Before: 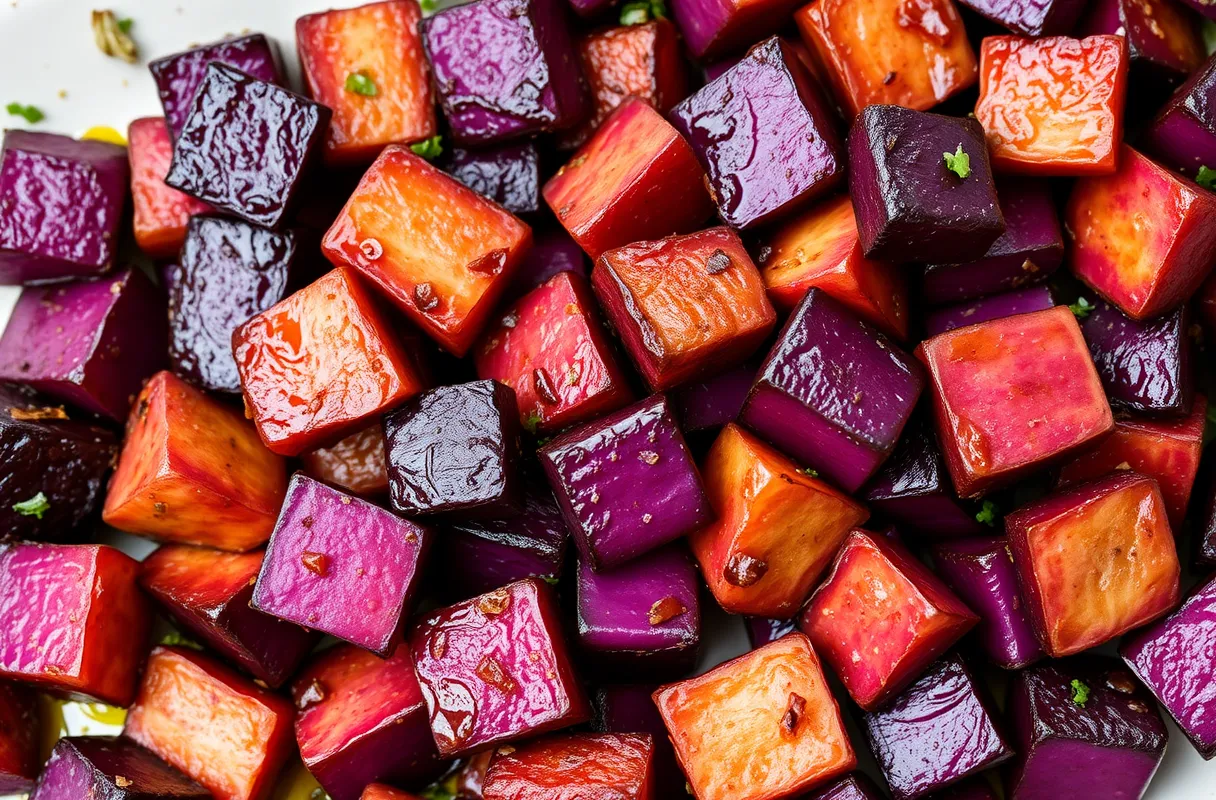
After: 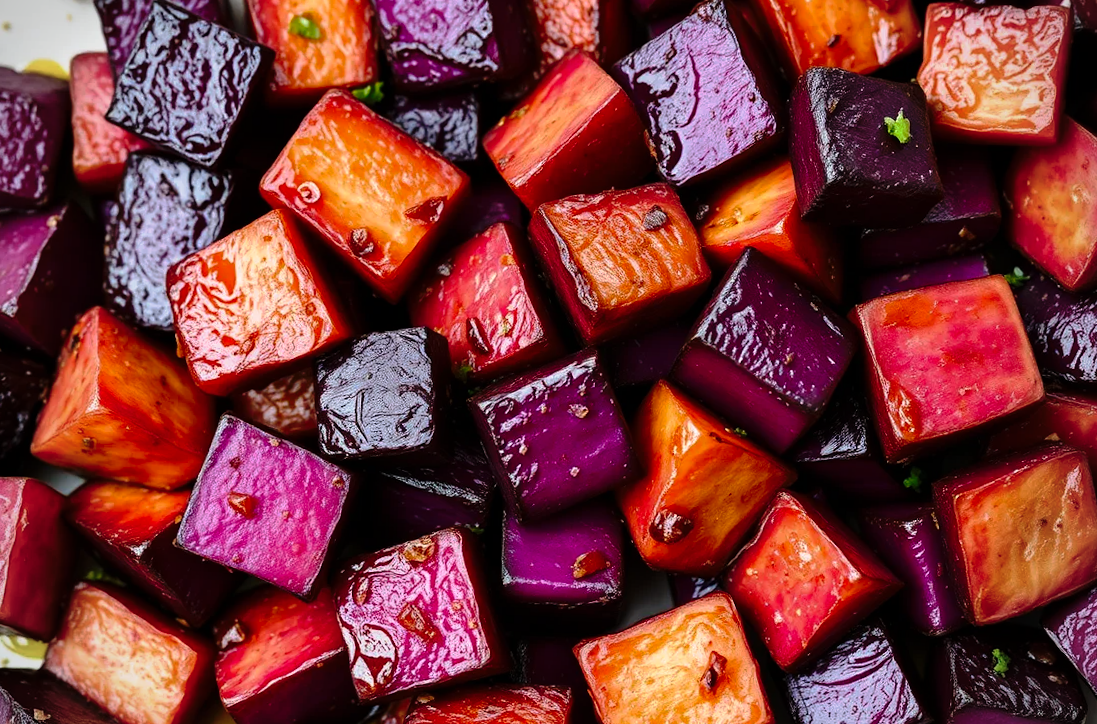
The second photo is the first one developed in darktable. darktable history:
crop and rotate: angle -2.14°, left 3.132%, top 3.645%, right 1.577%, bottom 0.685%
vignetting: fall-off radius 60.37%
tone curve: curves: ch0 [(0, 0) (0.224, 0.12) (0.375, 0.296) (0.528, 0.472) (0.681, 0.634) (0.8, 0.766) (0.873, 0.877) (1, 1)], preserve colors none
